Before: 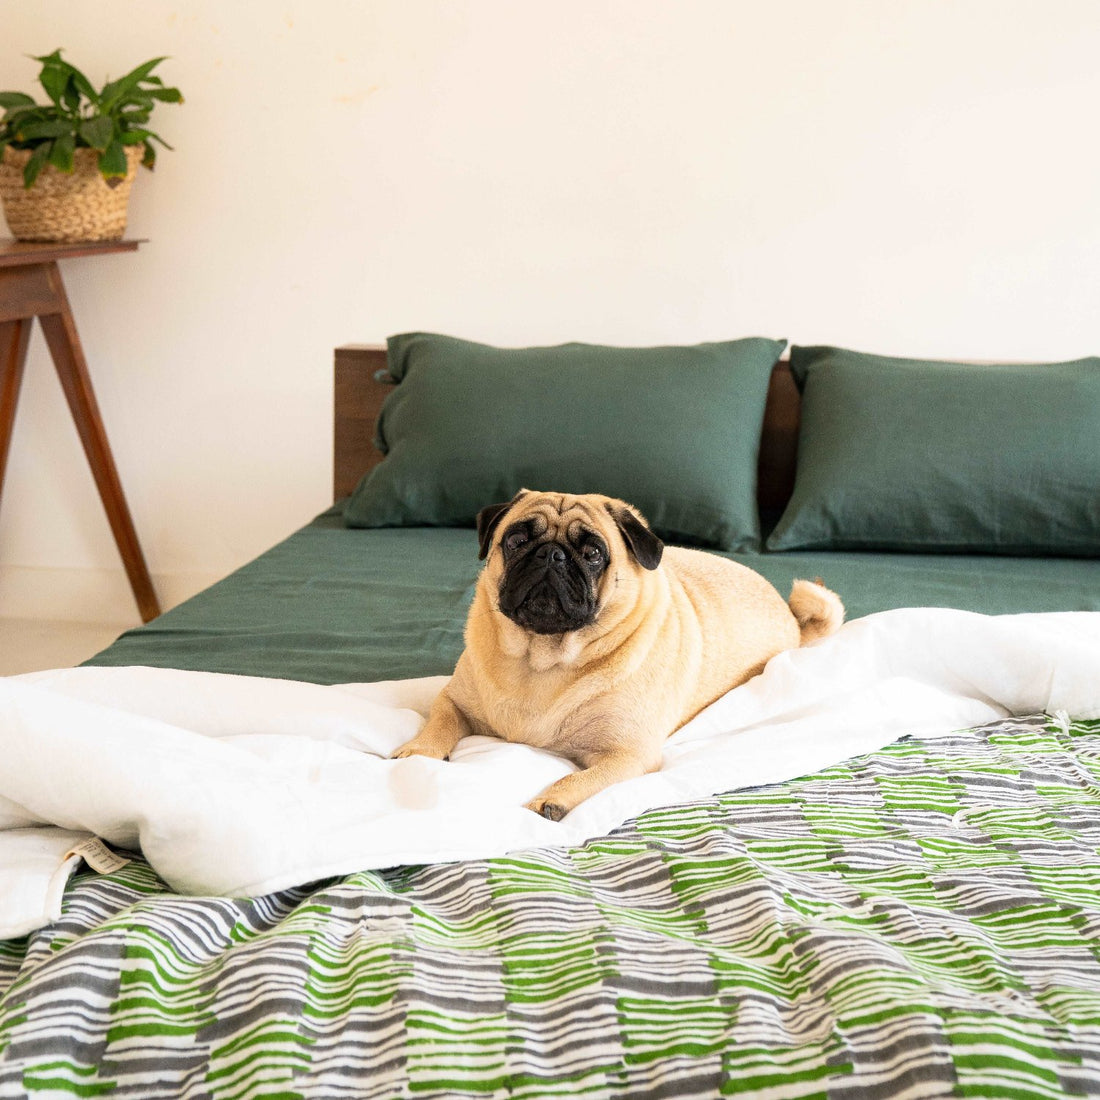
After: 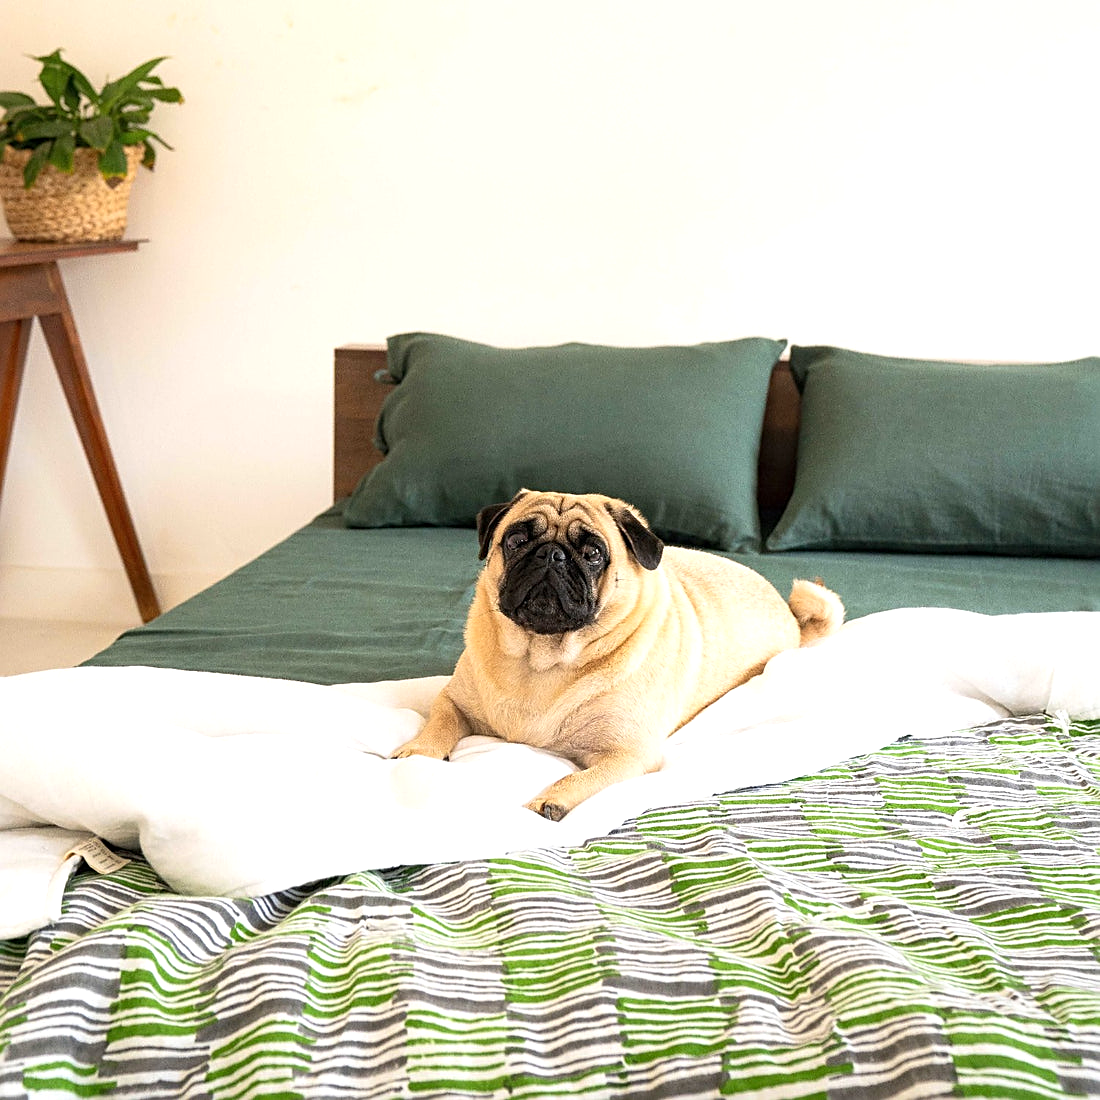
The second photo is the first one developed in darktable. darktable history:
sharpen: radius 1.94
exposure: exposure 0.297 EV, compensate highlight preservation false
